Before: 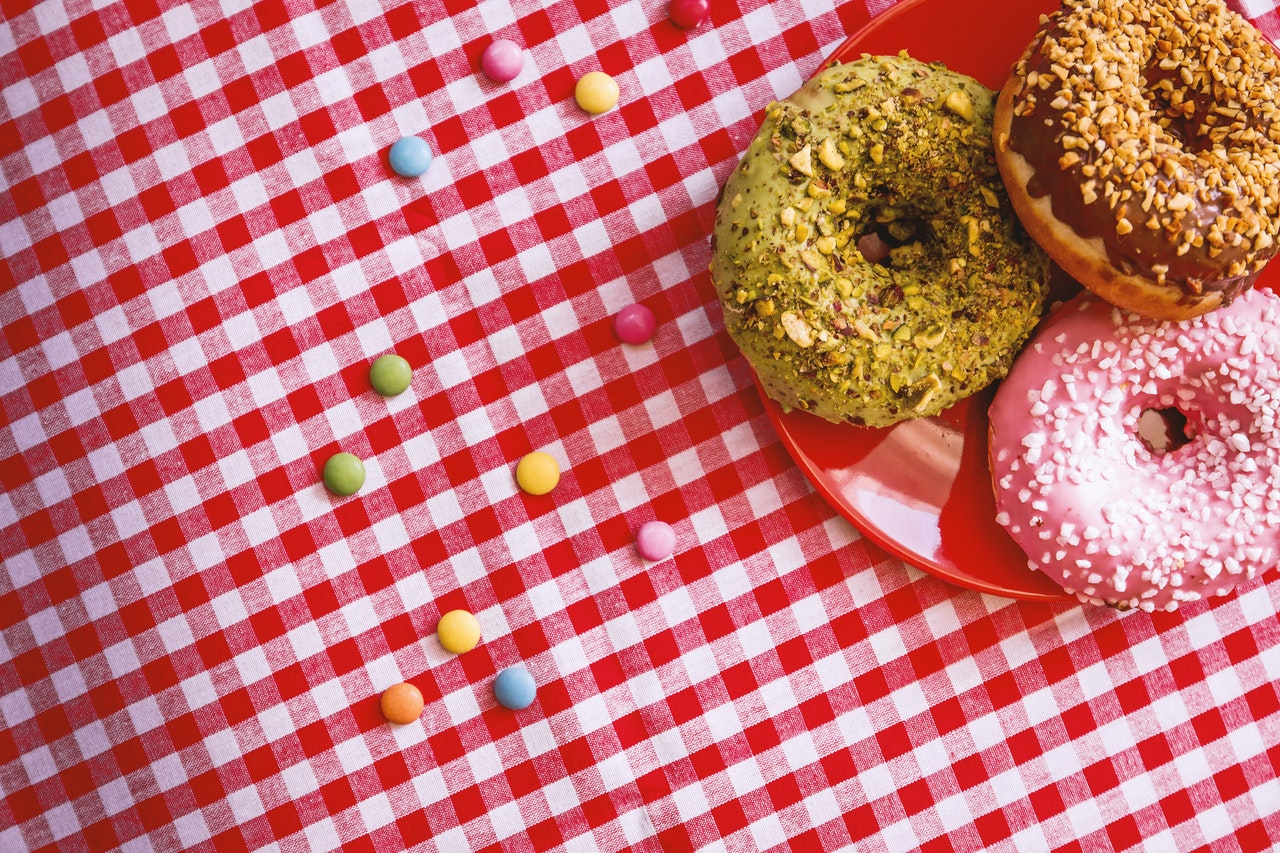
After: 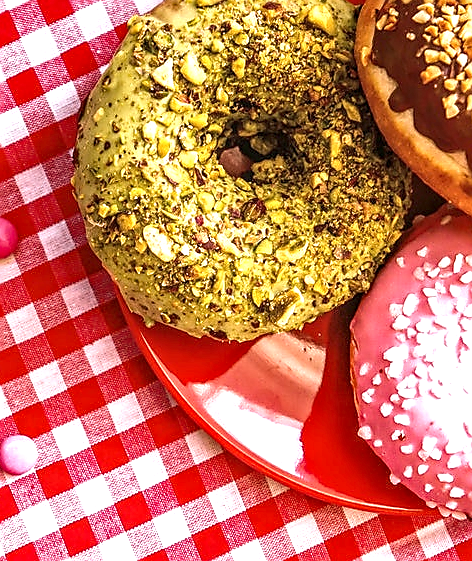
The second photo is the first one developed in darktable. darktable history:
crop and rotate: left 49.86%, top 10.102%, right 13.256%, bottom 24.114%
local contrast: detail 161%
sharpen: radius 1.379, amount 1.239, threshold 0.821
haze removal: compatibility mode true, adaptive false
exposure: exposure 0.671 EV, compensate highlight preservation false
